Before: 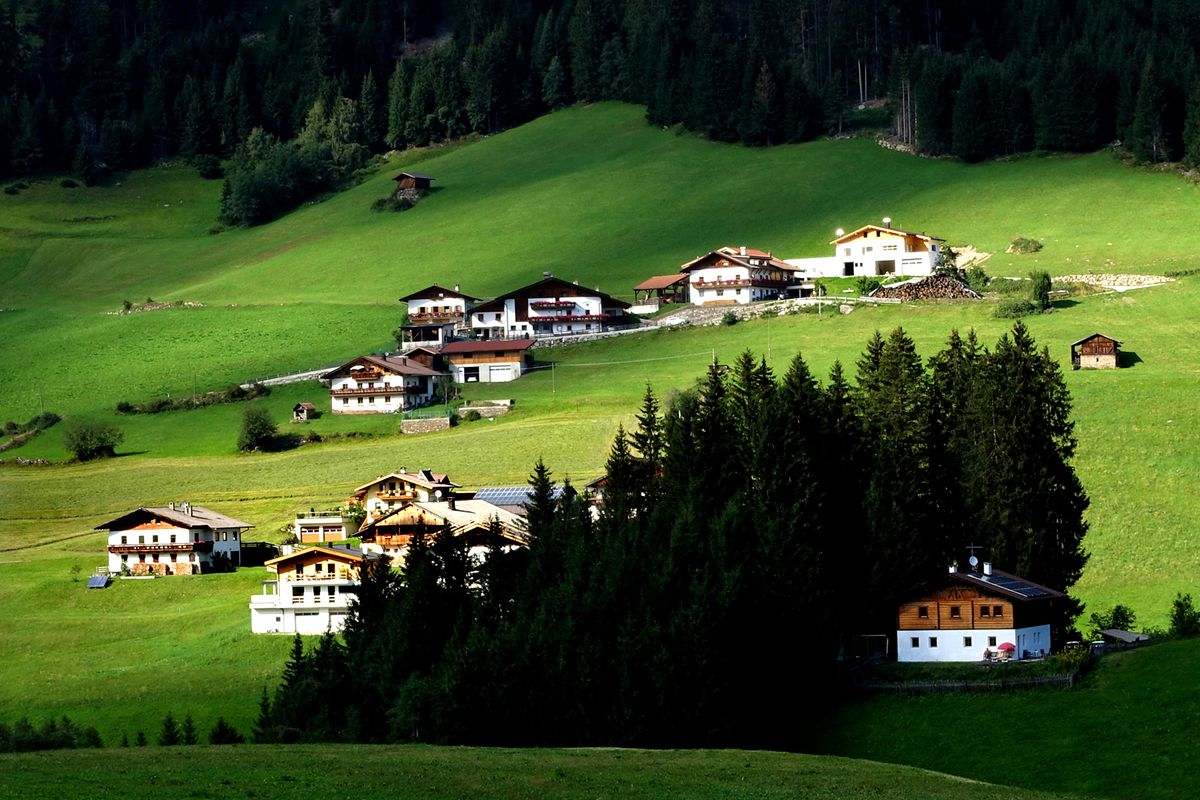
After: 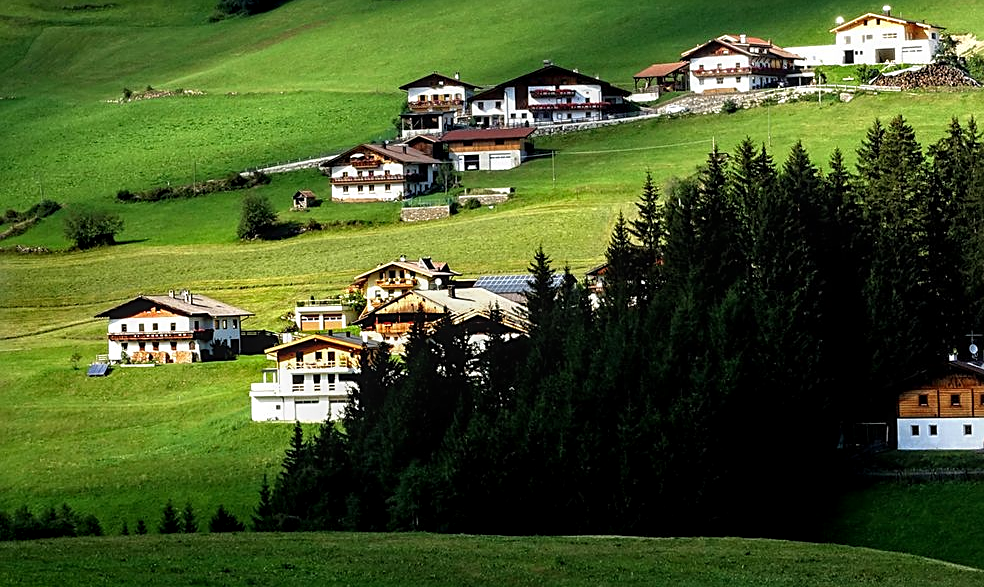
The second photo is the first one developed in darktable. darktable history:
local contrast: on, module defaults
sharpen: on, module defaults
crop: top 26.531%, right 17.959%
tone equalizer: on, module defaults
